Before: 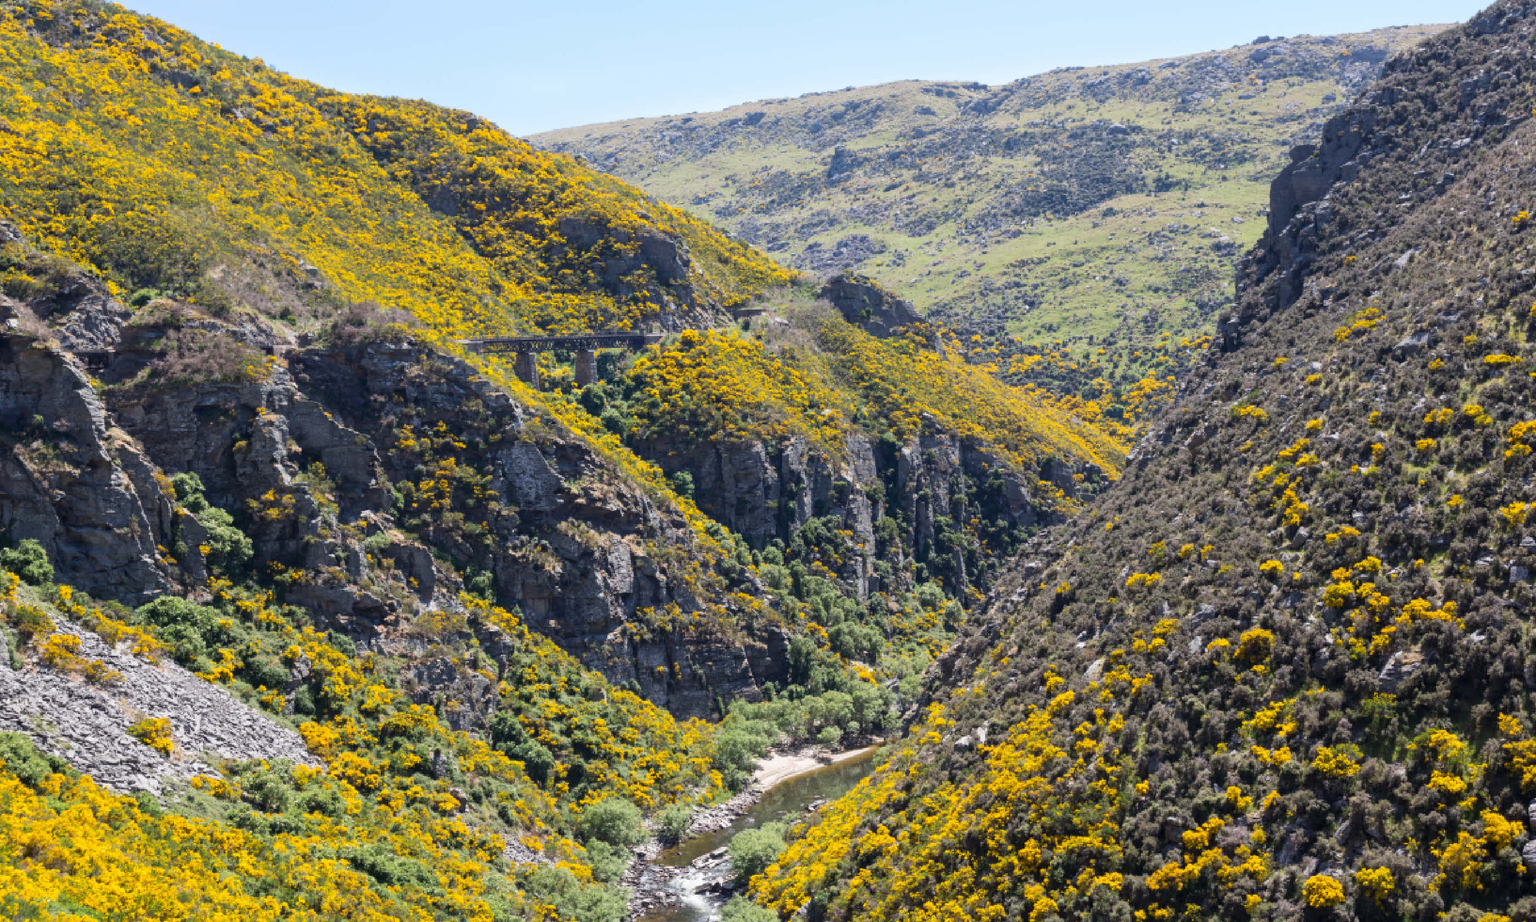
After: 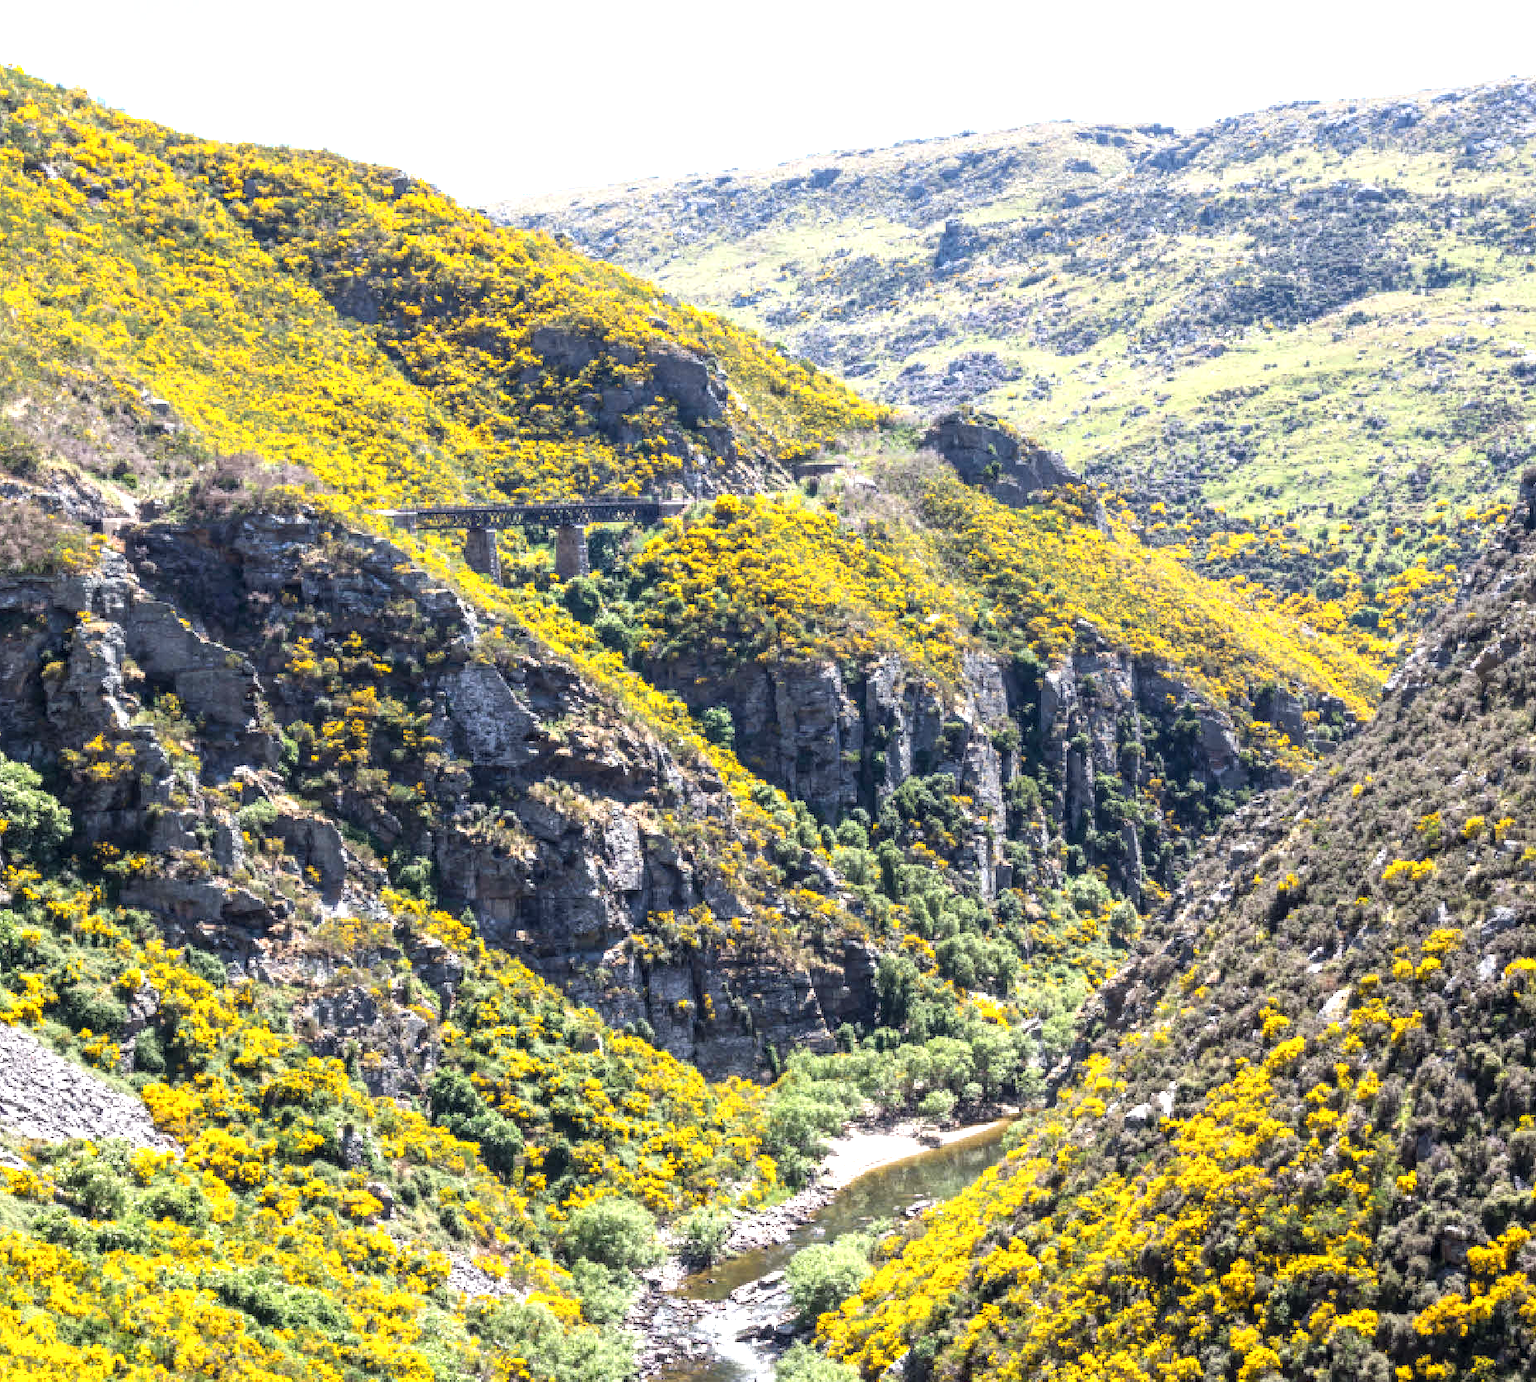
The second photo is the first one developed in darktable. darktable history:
tone equalizer: -8 EV -0.456 EV, -7 EV -0.366 EV, -6 EV -0.35 EV, -5 EV -0.258 EV, -3 EV 0.244 EV, -2 EV 0.334 EV, -1 EV 0.397 EV, +0 EV 0.388 EV
crop and rotate: left 13.361%, right 20.024%
exposure: black level correction 0, exposure 0.5 EV, compensate highlight preservation false
local contrast: on, module defaults
